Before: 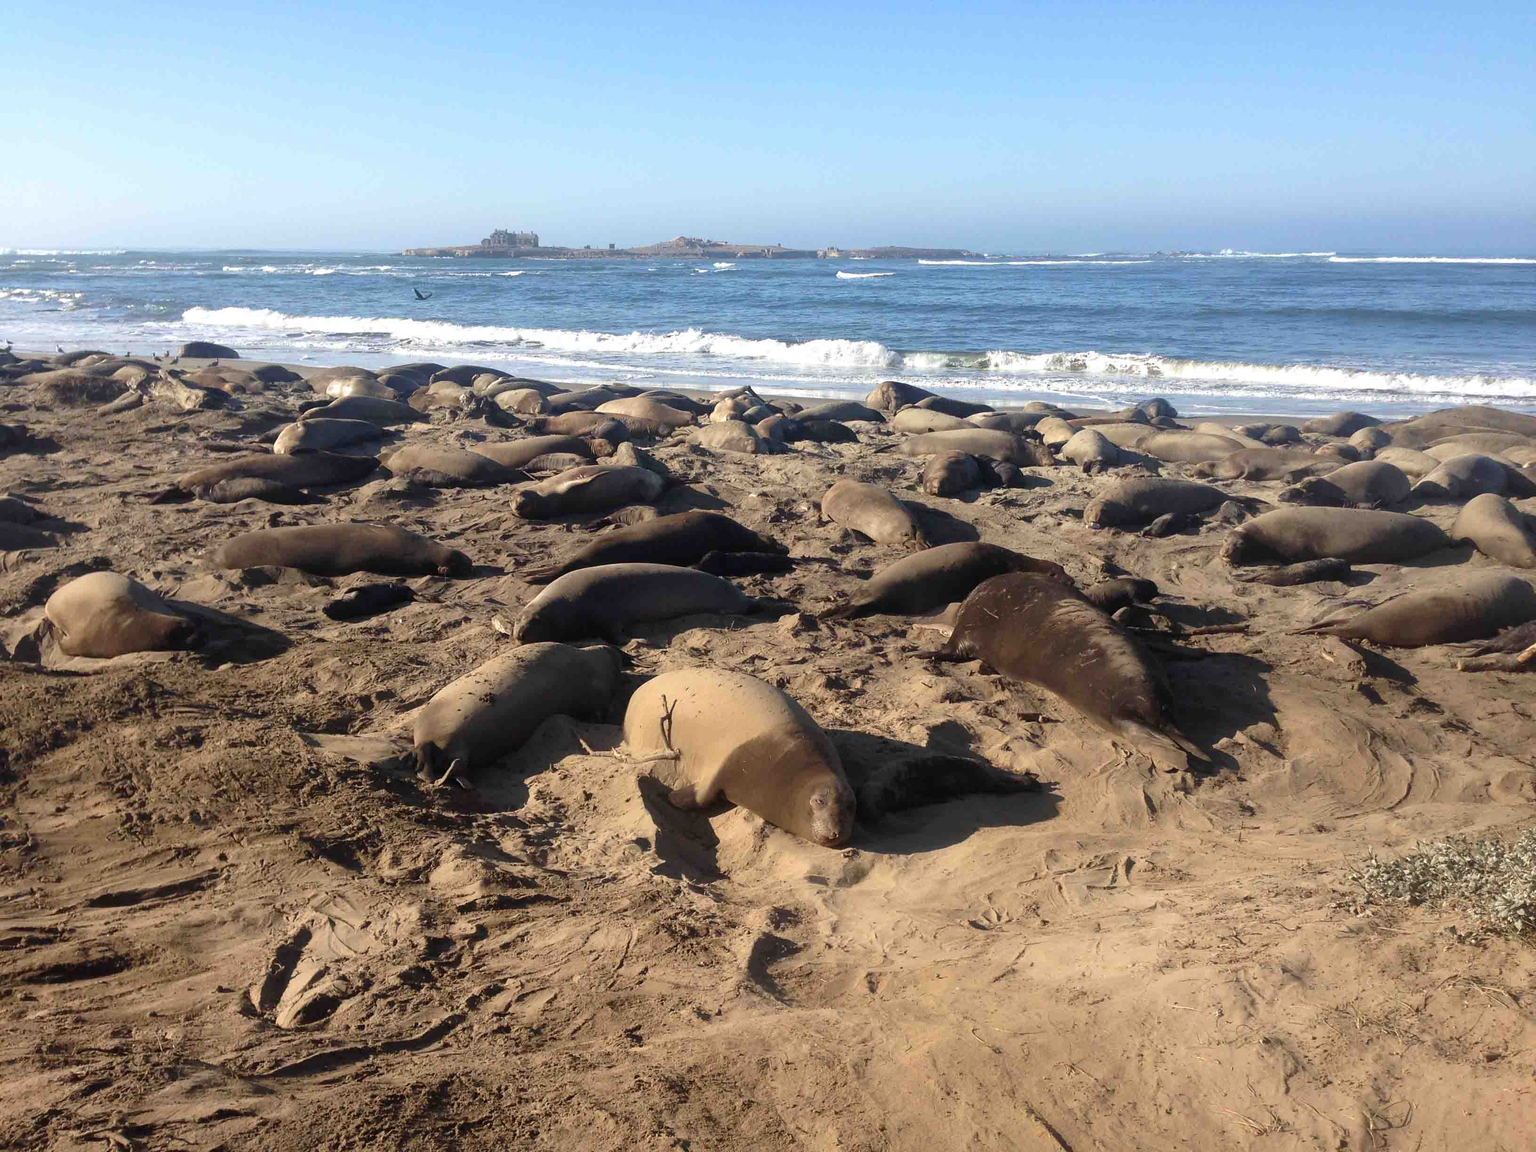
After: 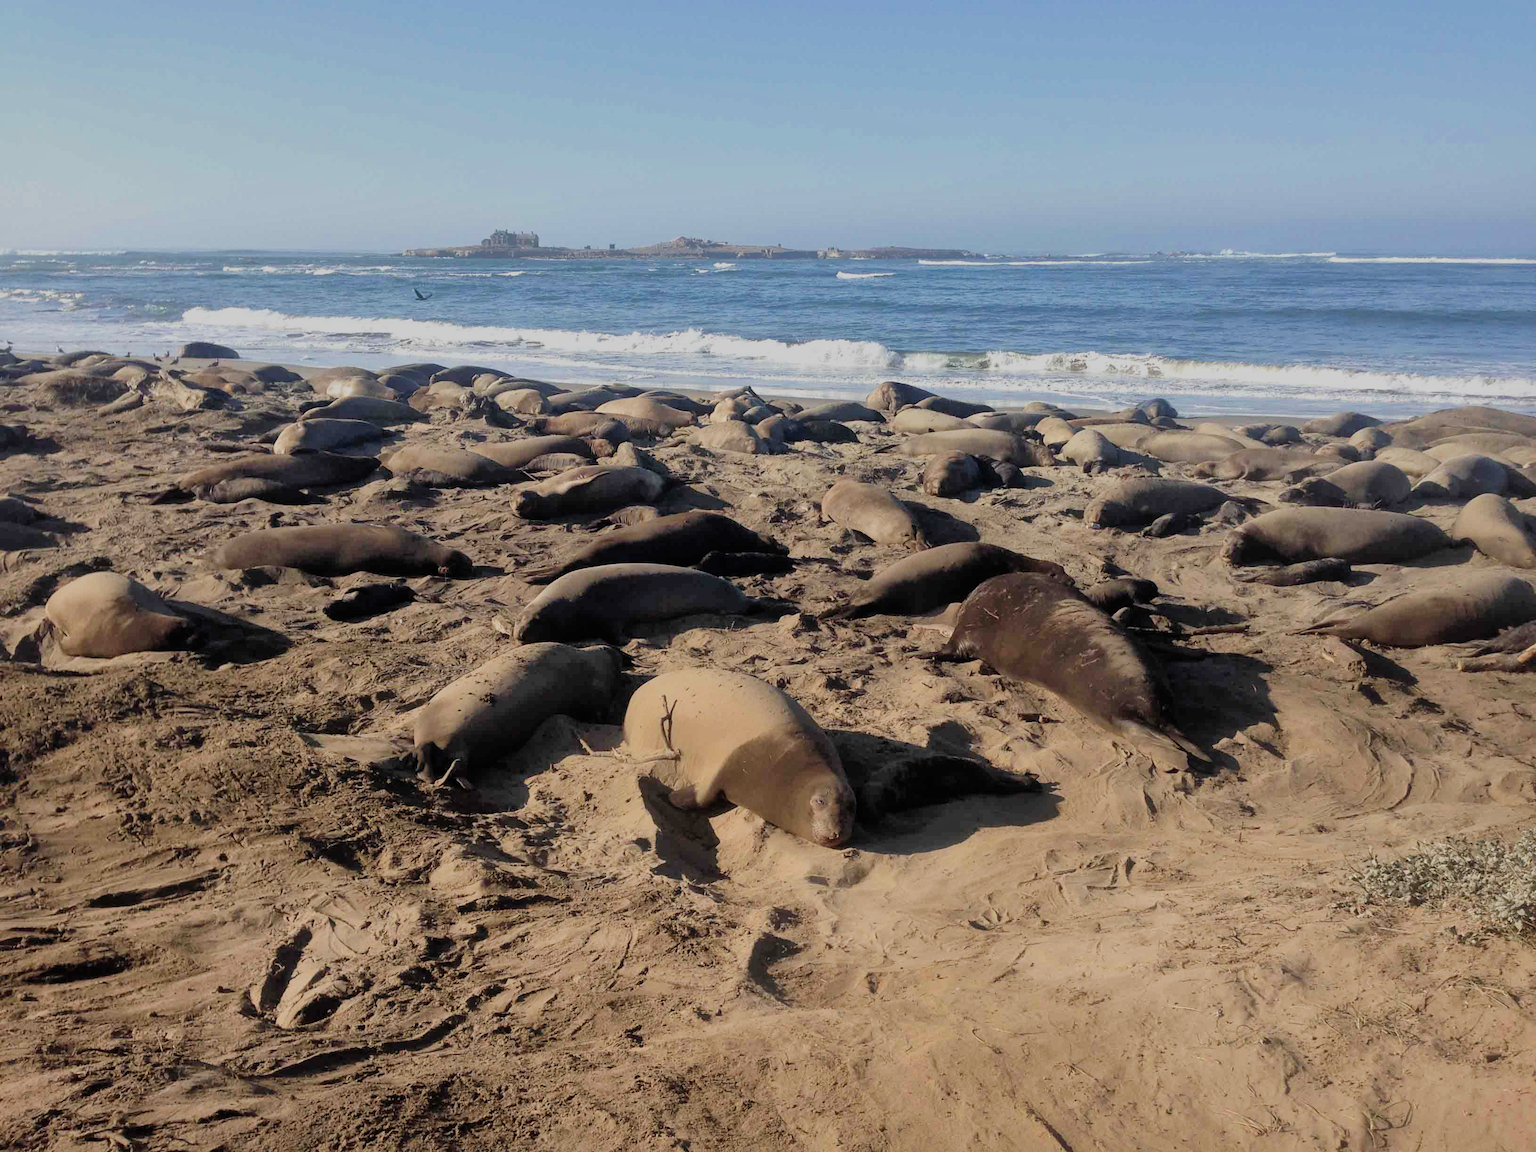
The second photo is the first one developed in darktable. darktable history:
shadows and highlights: on, module defaults
filmic rgb: black relative exposure -7.65 EV, white relative exposure 4.56 EV, hardness 3.61, contrast 1.05
